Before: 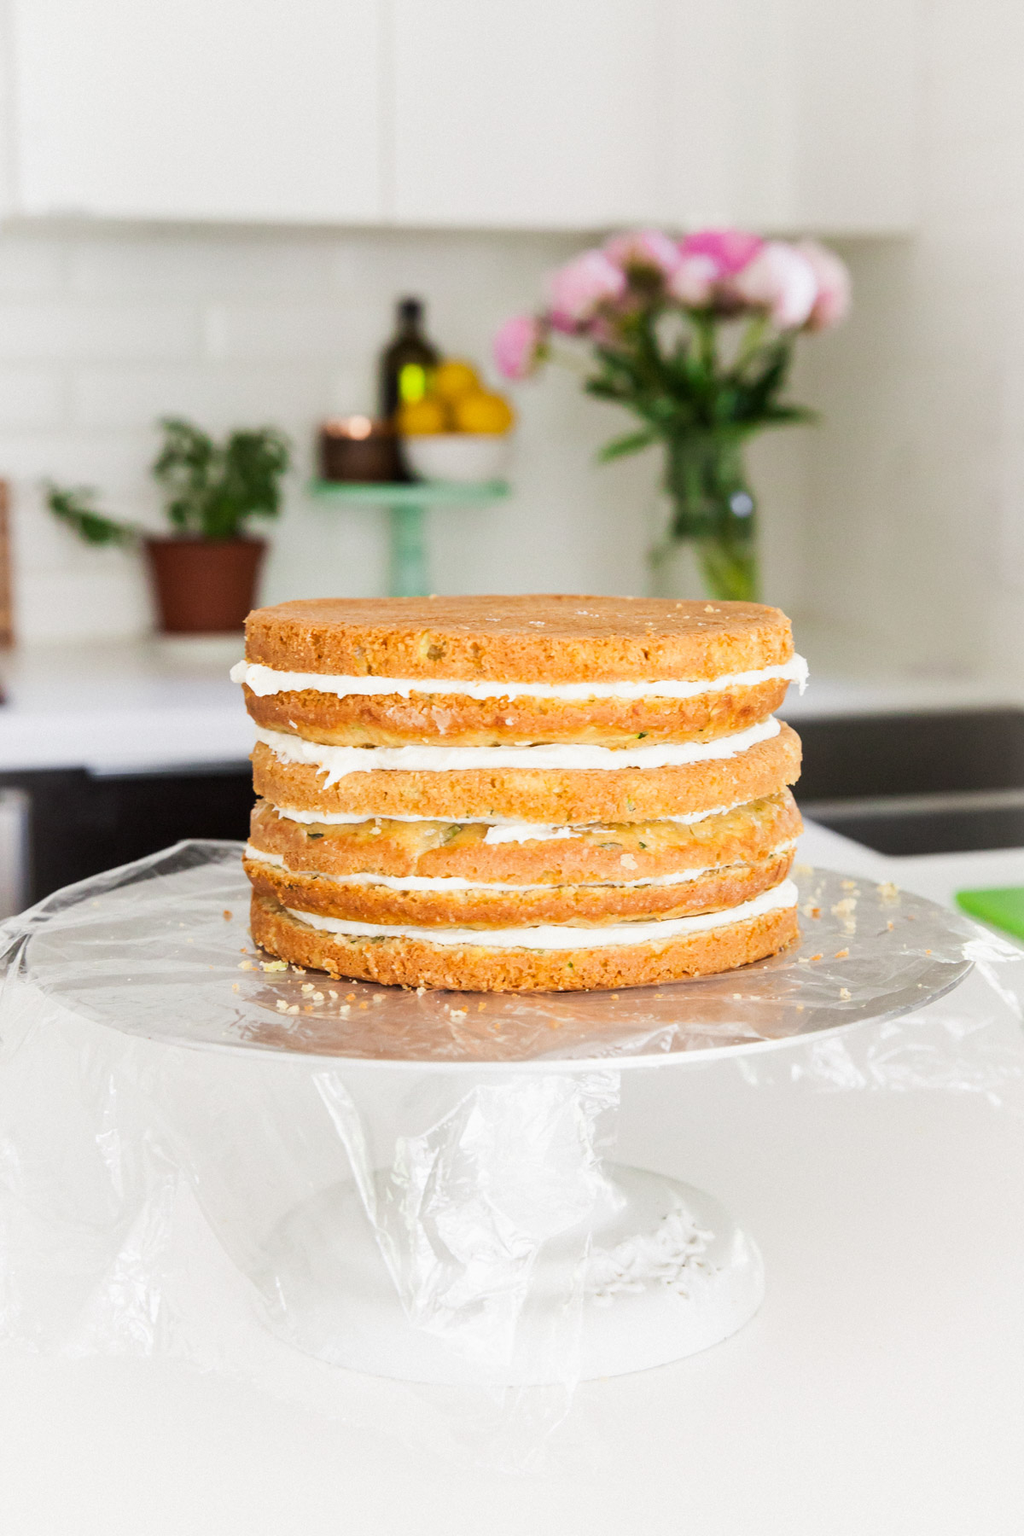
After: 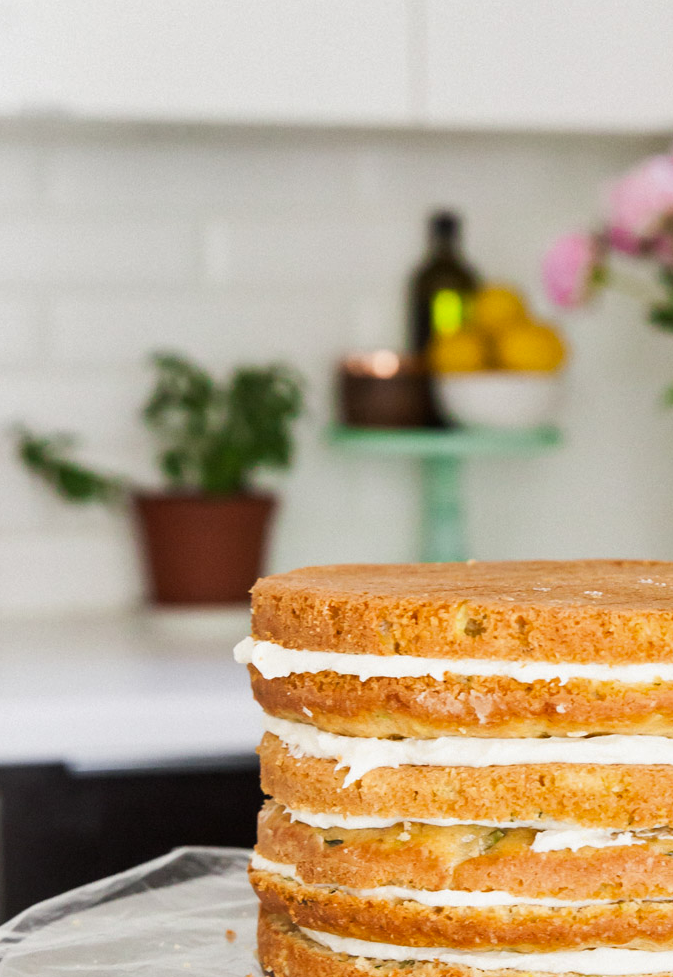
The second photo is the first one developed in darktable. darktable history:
shadows and highlights: shadows 20.76, highlights -37.27, soften with gaussian
crop and rotate: left 3.04%, top 7.661%, right 40.849%, bottom 38.038%
